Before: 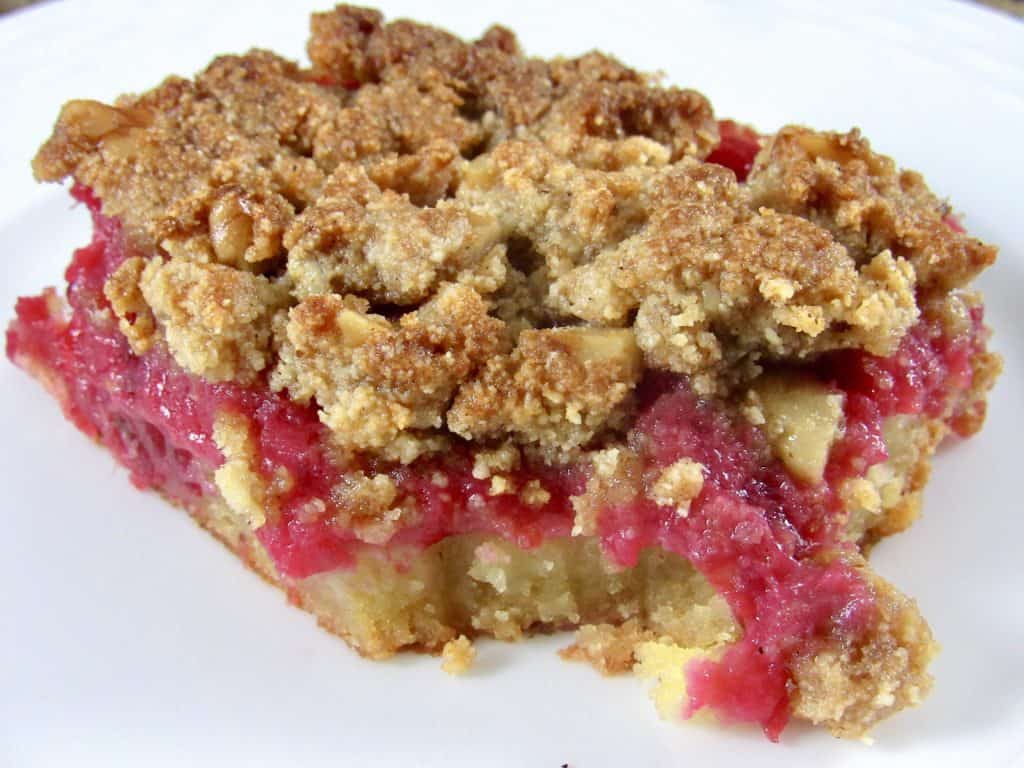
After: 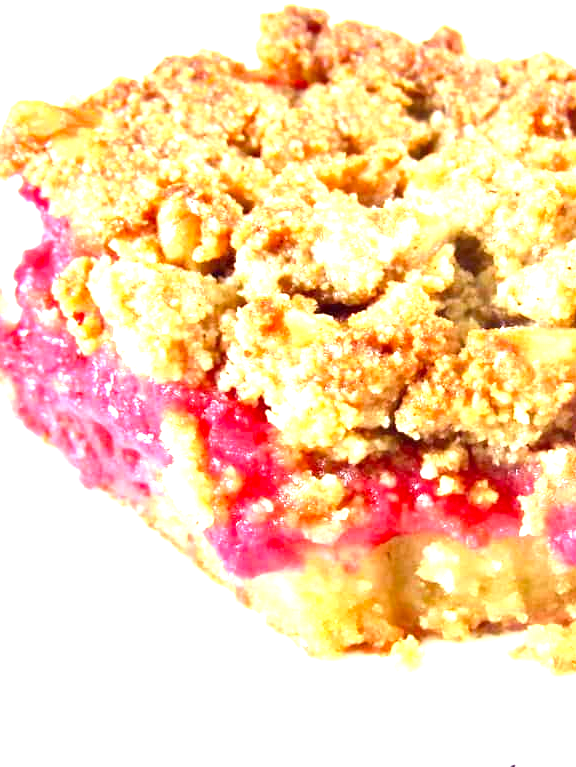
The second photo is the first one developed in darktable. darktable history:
exposure: black level correction 0, exposure 1.9 EV, compensate highlight preservation false
crop: left 5.114%, right 38.589%
